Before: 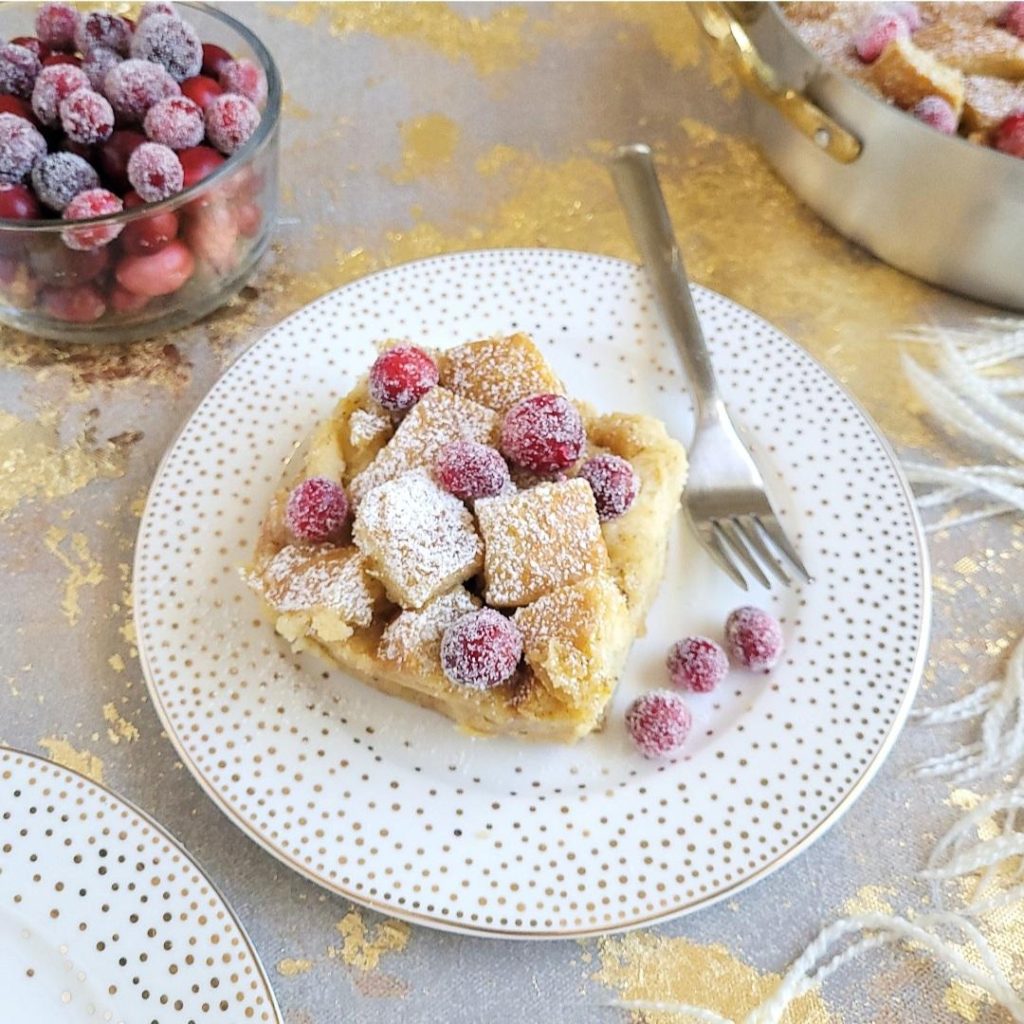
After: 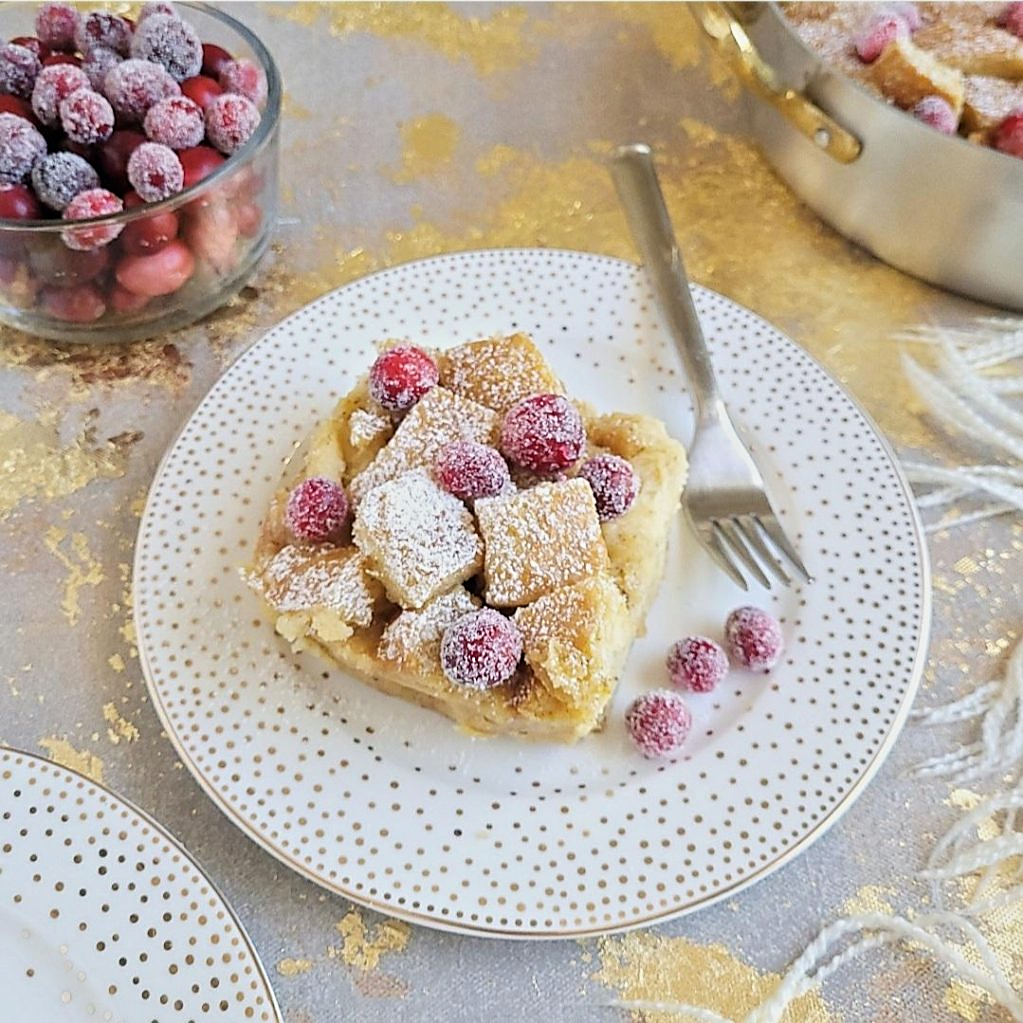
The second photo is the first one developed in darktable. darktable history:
sharpen: on, module defaults
tone equalizer: -8 EV -0.002 EV, -7 EV 0.005 EV, -6 EV -0.009 EV, -5 EV 0.011 EV, -4 EV -0.012 EV, -3 EV 0.007 EV, -2 EV -0.062 EV, -1 EV -0.293 EV, +0 EV -0.582 EV, smoothing diameter 2%, edges refinement/feathering 20, mask exposure compensation -1.57 EV, filter diffusion 5
